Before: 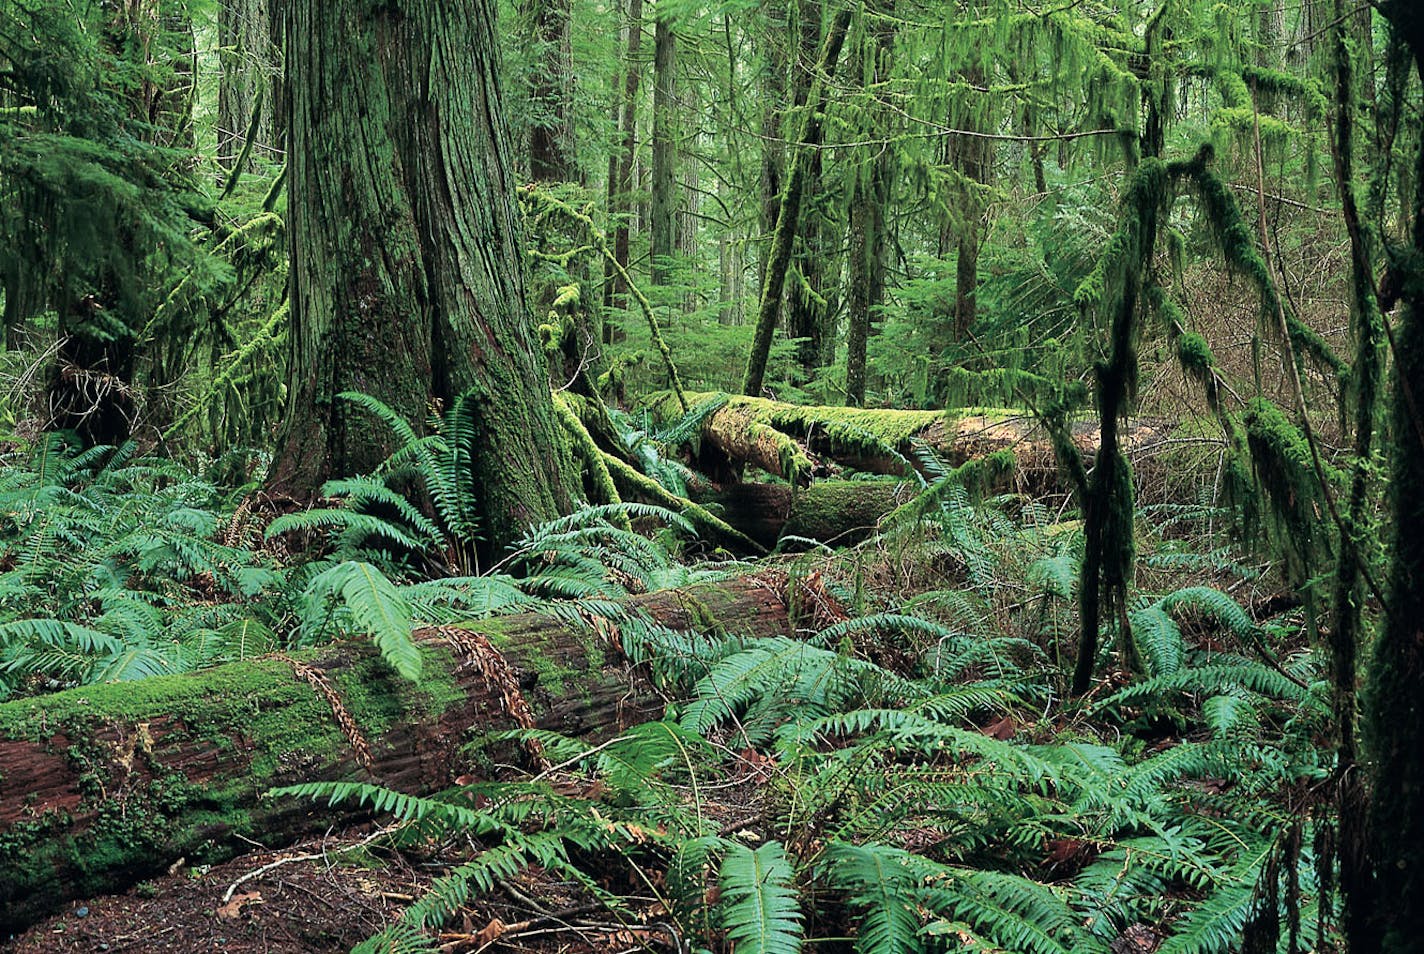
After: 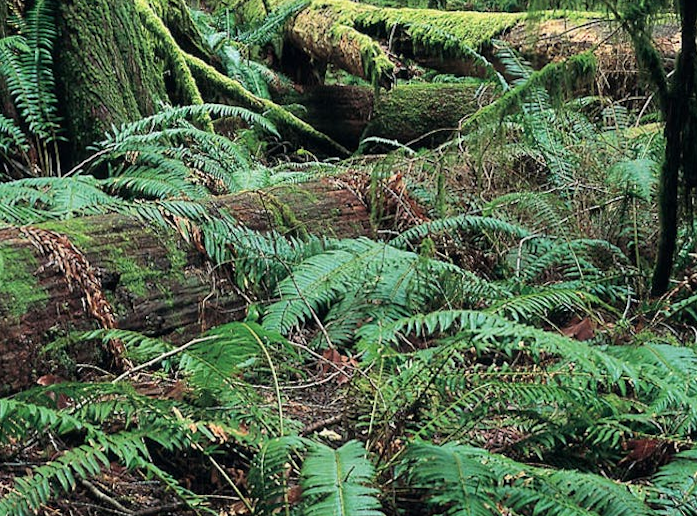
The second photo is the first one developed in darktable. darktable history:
crop: left 29.672%, top 41.786%, right 20.851%, bottom 3.487%
rotate and perspective: rotation 0.174°, lens shift (vertical) 0.013, lens shift (horizontal) 0.019, shear 0.001, automatic cropping original format, crop left 0.007, crop right 0.991, crop top 0.016, crop bottom 0.997
